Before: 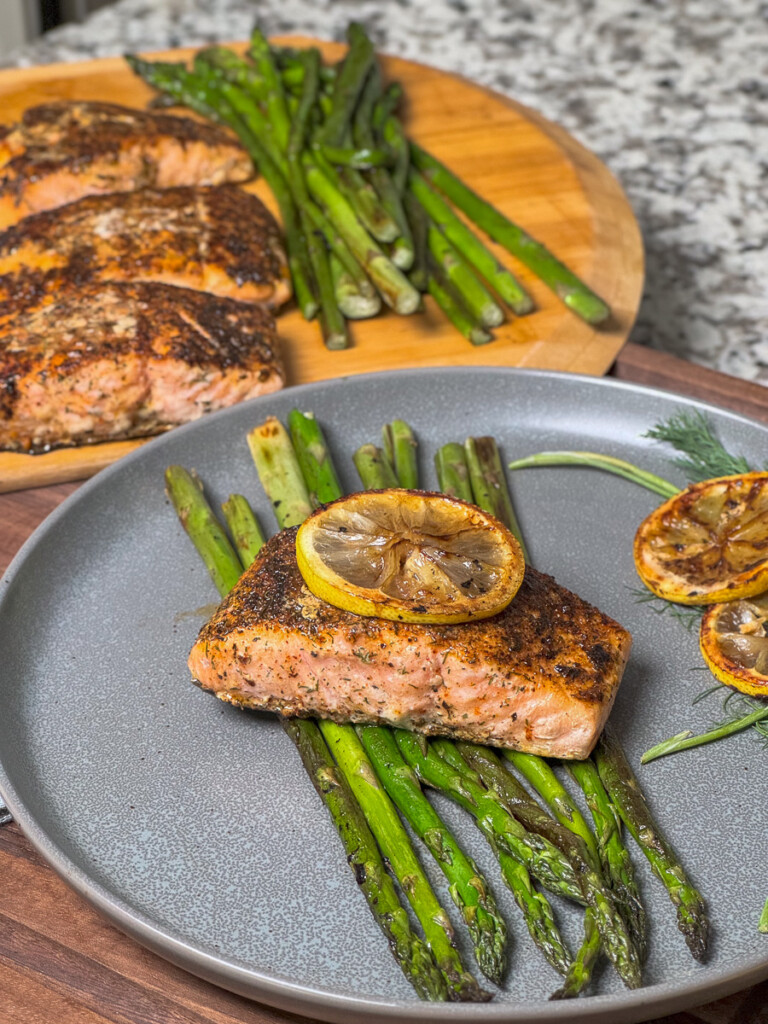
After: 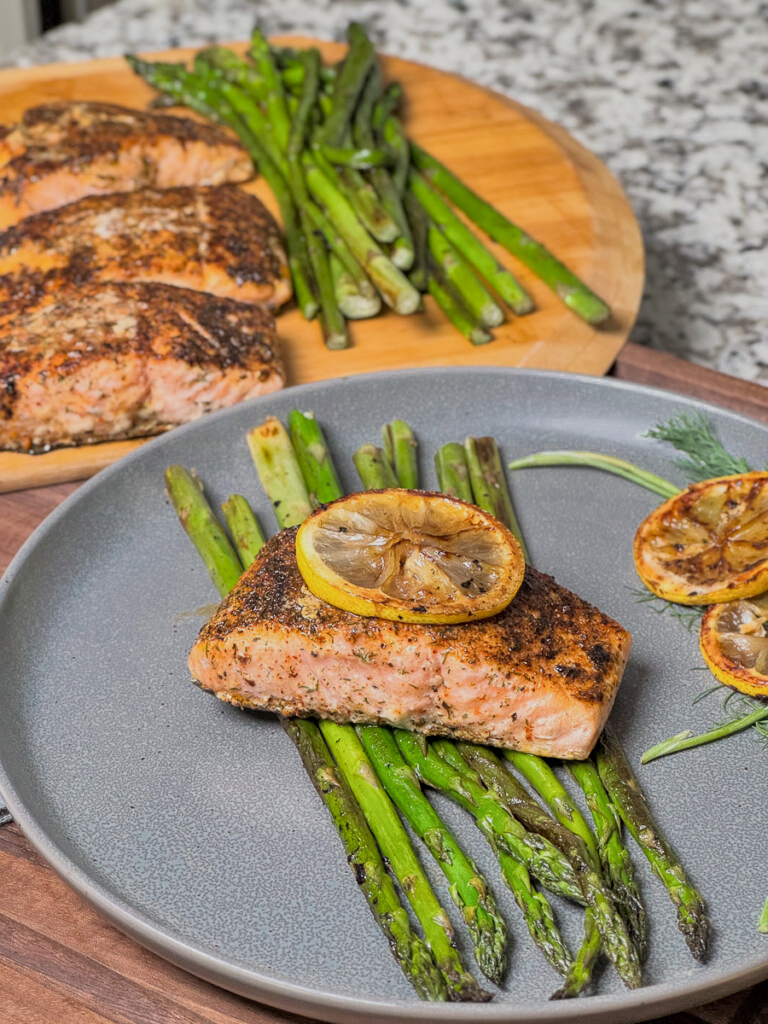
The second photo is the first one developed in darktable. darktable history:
color zones: curves: ch0 [(0, 0.497) (0.143, 0.5) (0.286, 0.5) (0.429, 0.483) (0.571, 0.116) (0.714, -0.006) (0.857, 0.28) (1, 0.497)]
filmic rgb: black relative exposure -7.65 EV, white relative exposure 4.56 EV, threshold 5.97 EV, hardness 3.61, iterations of high-quality reconstruction 0, enable highlight reconstruction true
exposure: exposure 0.47 EV, compensate highlight preservation false
shadows and highlights: soften with gaussian
